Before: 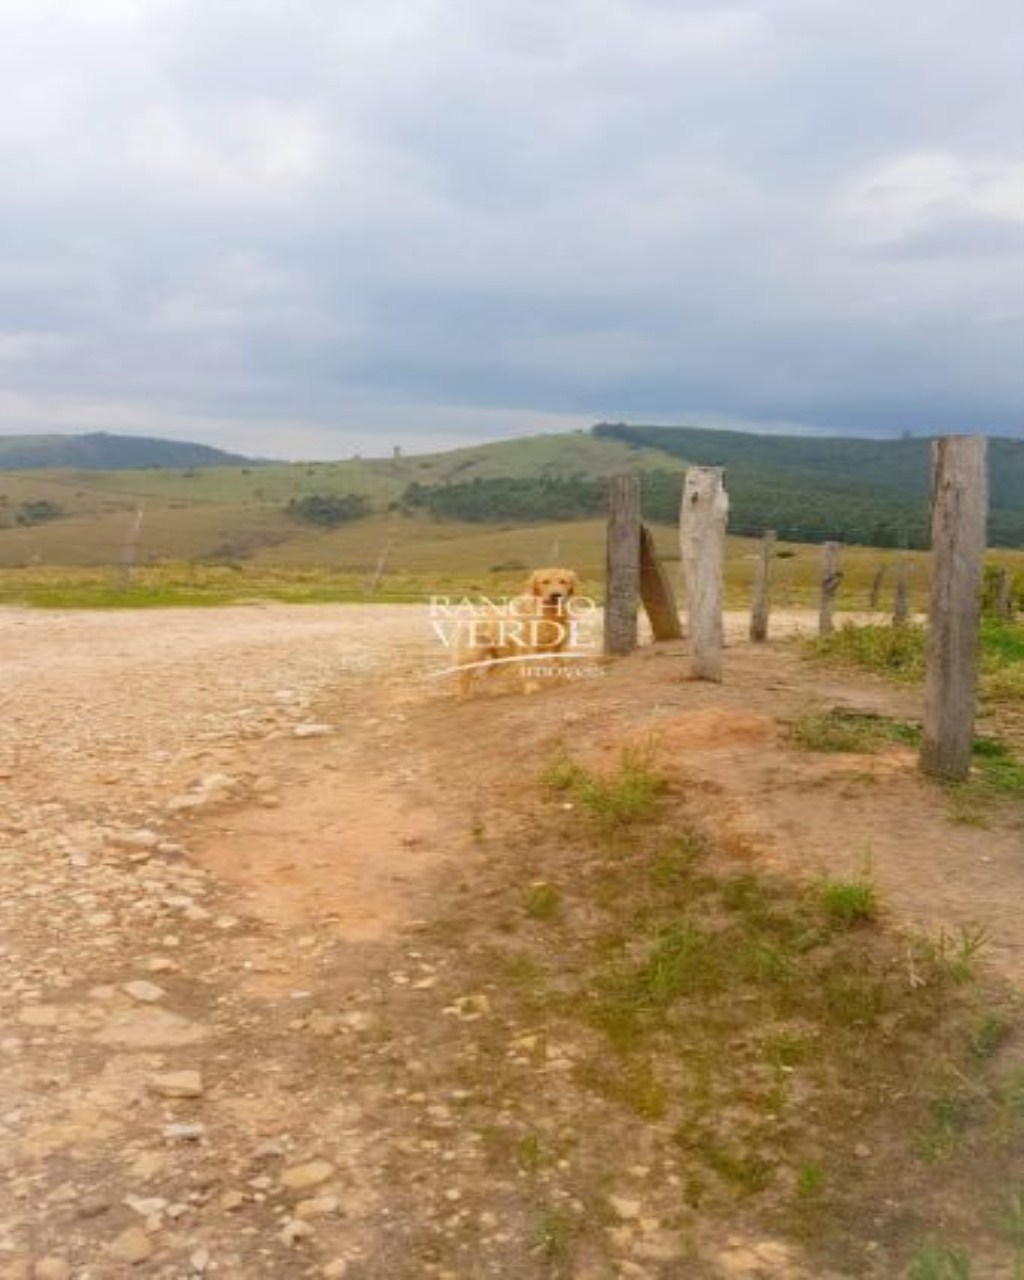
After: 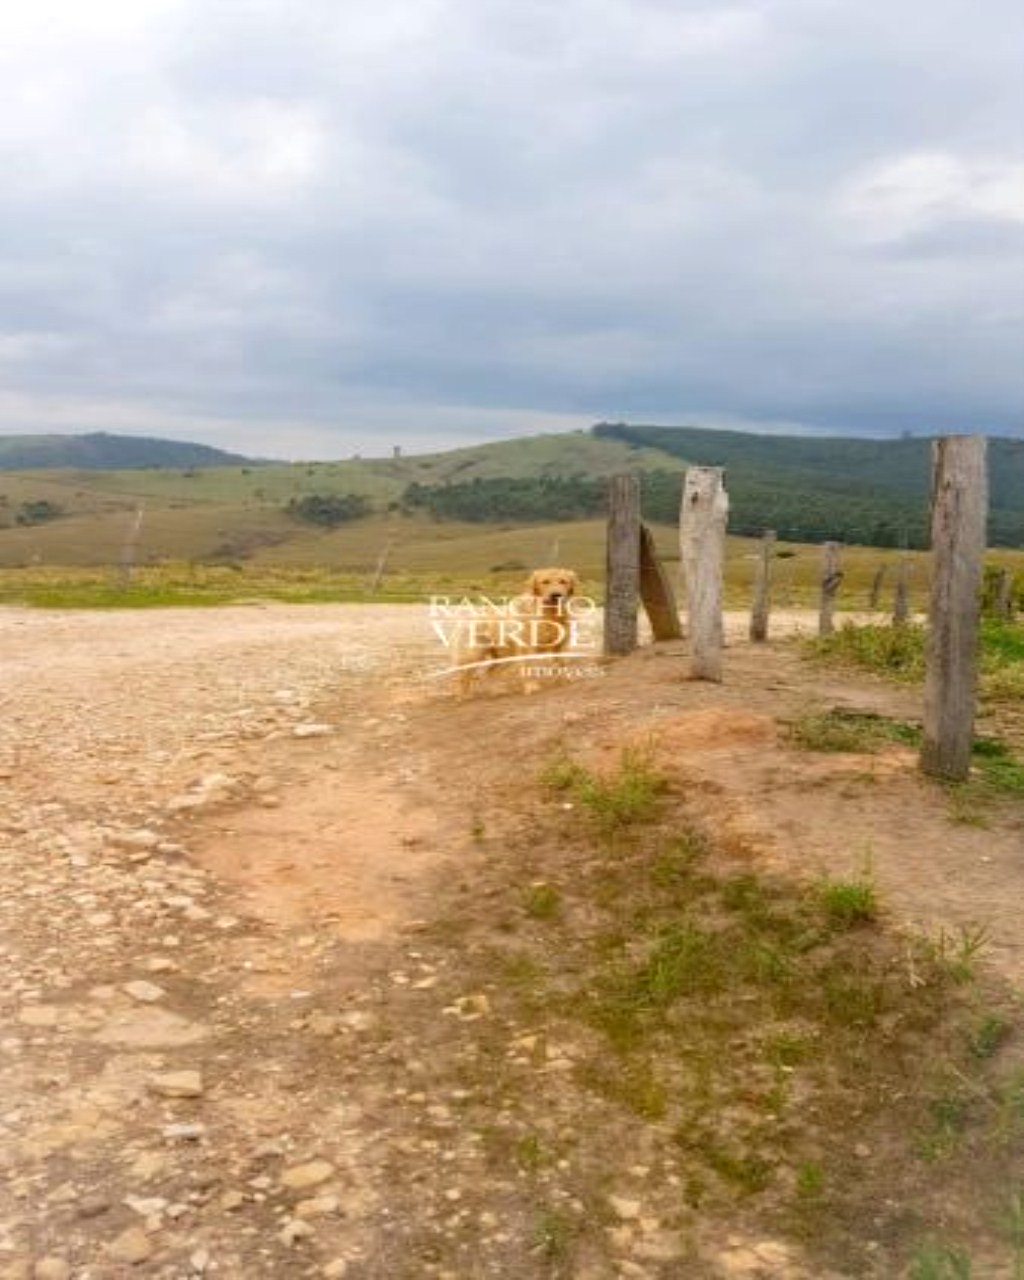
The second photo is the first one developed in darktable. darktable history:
exposure: black level correction -0.001, exposure 0.08 EV, compensate highlight preservation false
local contrast: on, module defaults
